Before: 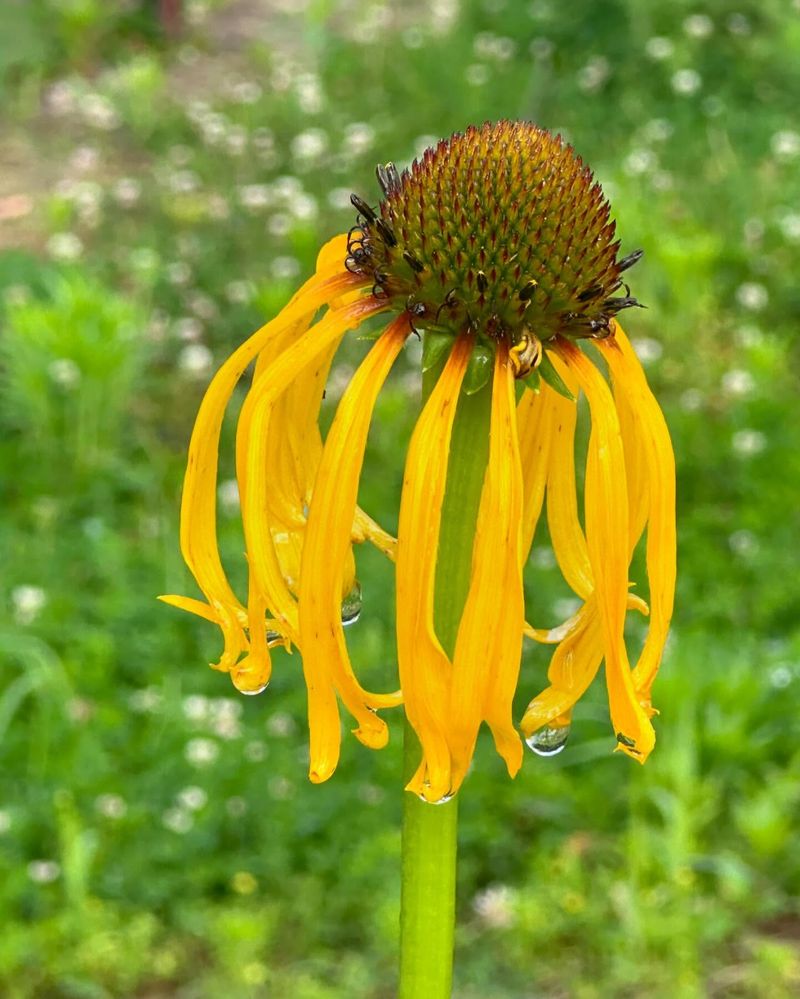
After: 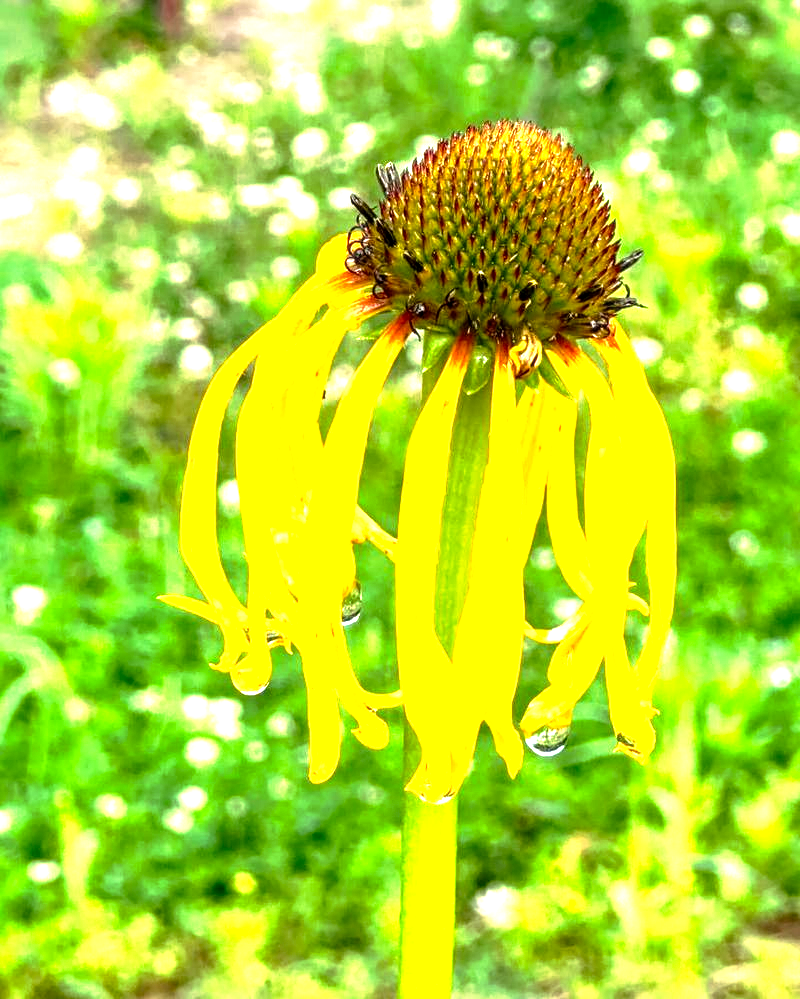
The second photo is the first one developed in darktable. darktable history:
exposure: exposure 1.475 EV, compensate highlight preservation false
local contrast: highlights 59%, detail 146%
tone curve: curves: ch0 [(0, 0) (0.224, 0.12) (0.375, 0.296) (0.528, 0.472) (0.681, 0.634) (0.8, 0.766) (0.873, 0.877) (1, 1)], preserve colors none
